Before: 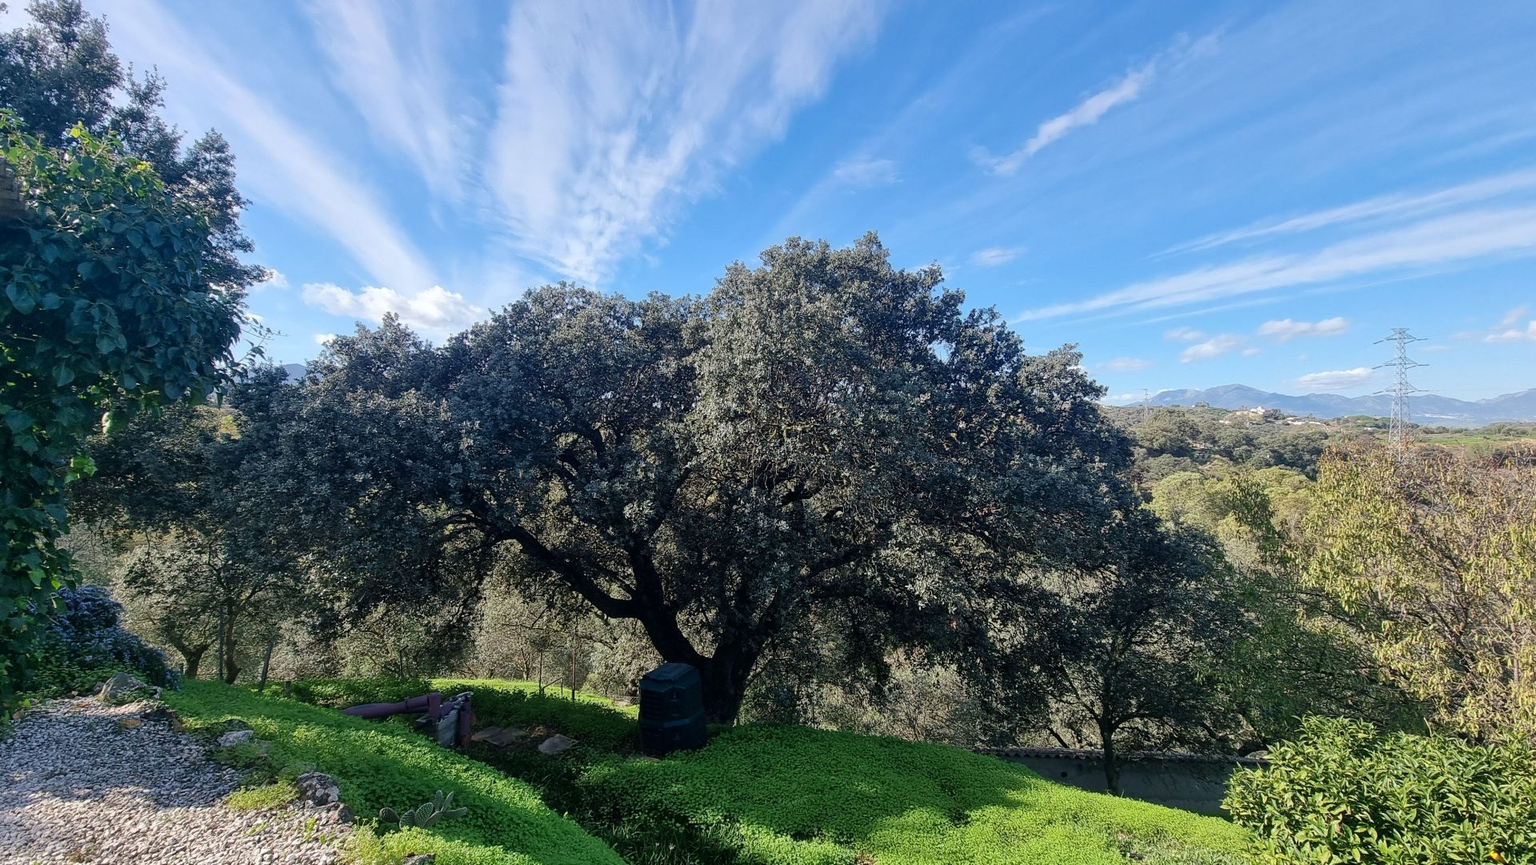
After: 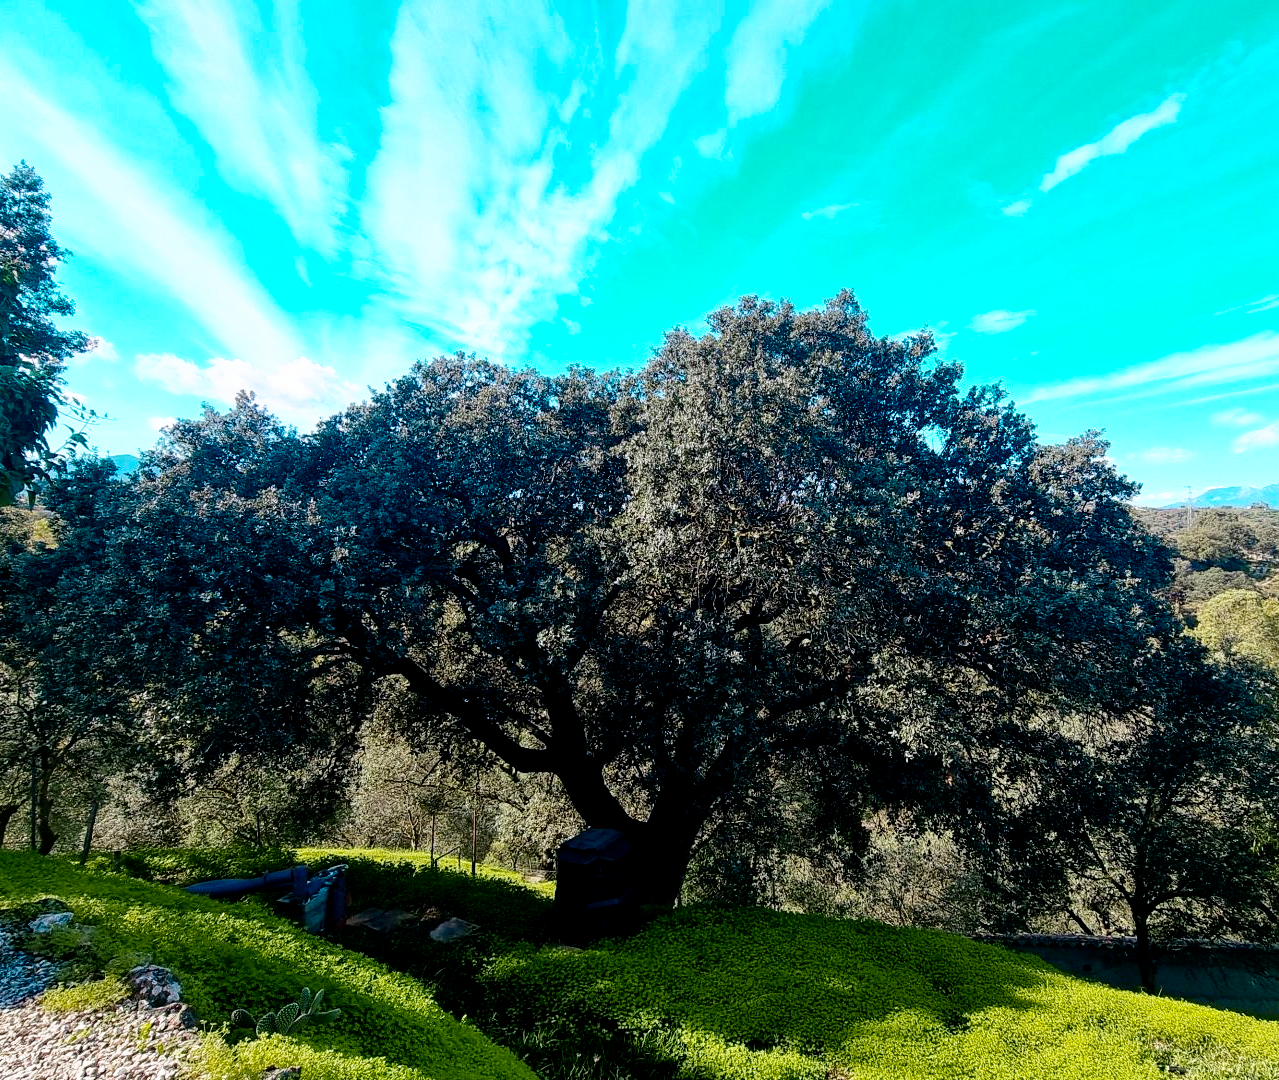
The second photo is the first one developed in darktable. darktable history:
tone equalizer: on, module defaults
color zones: curves: ch0 [(0.254, 0.492) (0.724, 0.62)]; ch1 [(0.25, 0.528) (0.719, 0.796)]; ch2 [(0, 0.472) (0.25, 0.5) (0.73, 0.184)]
crop and rotate: left 12.673%, right 20.66%
filmic rgb: black relative exposure -8.7 EV, white relative exposure 2.7 EV, threshold 3 EV, target black luminance 0%, hardness 6.25, latitude 76.53%, contrast 1.326, shadows ↔ highlights balance -0.349%, preserve chrominance no, color science v4 (2020), enable highlight reconstruction true
